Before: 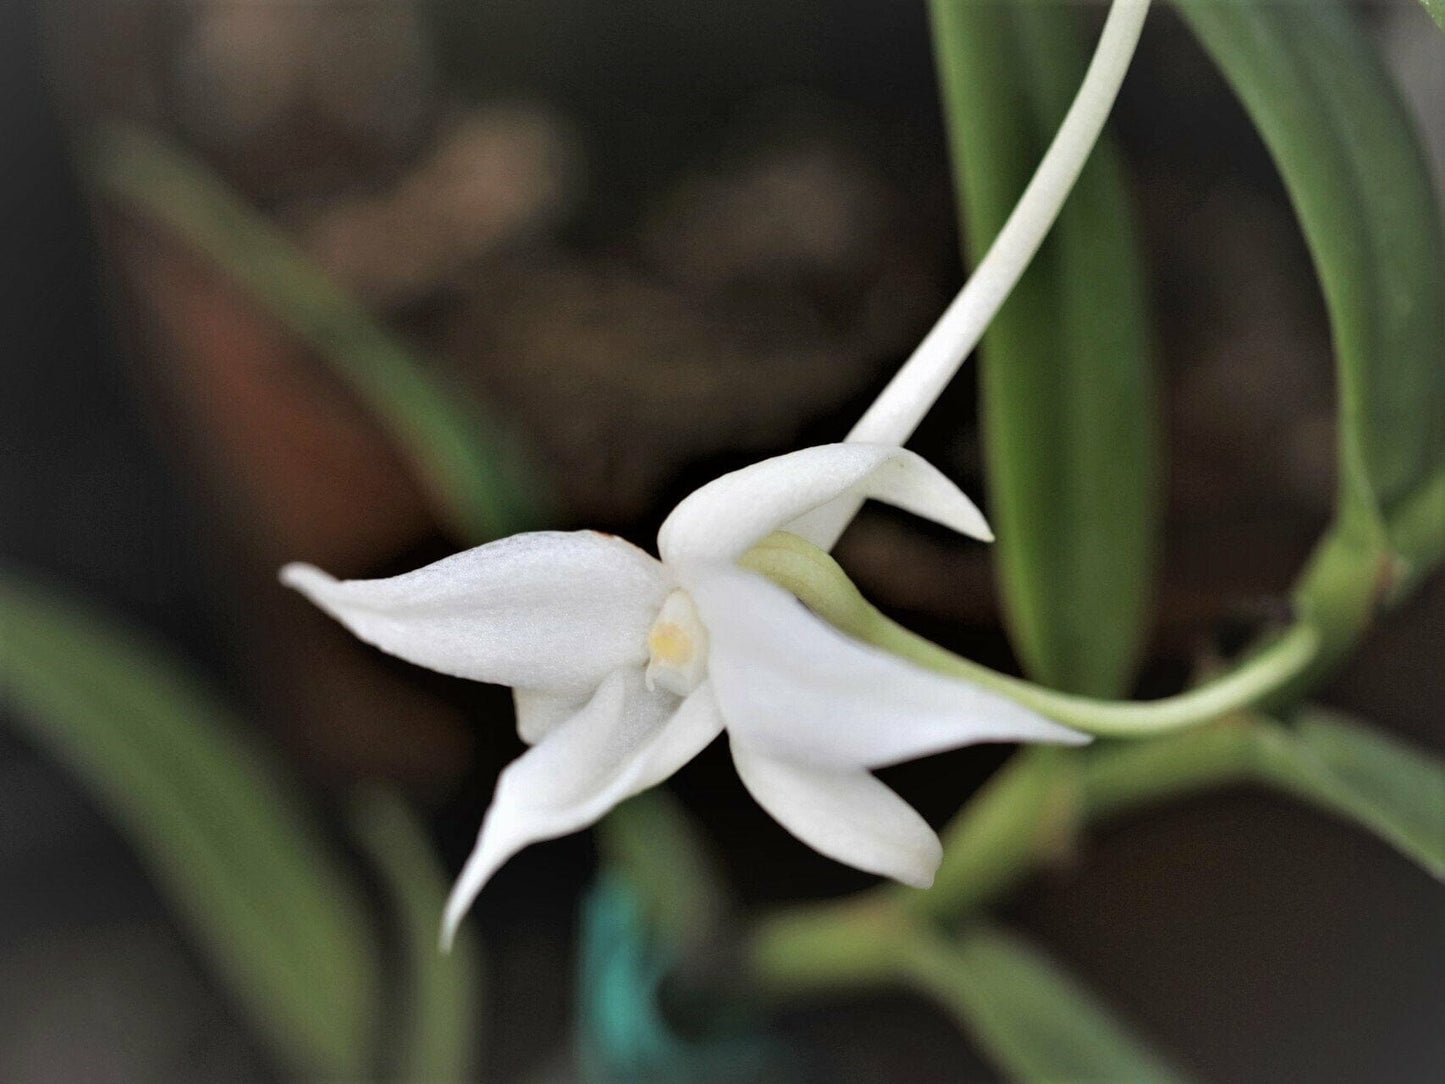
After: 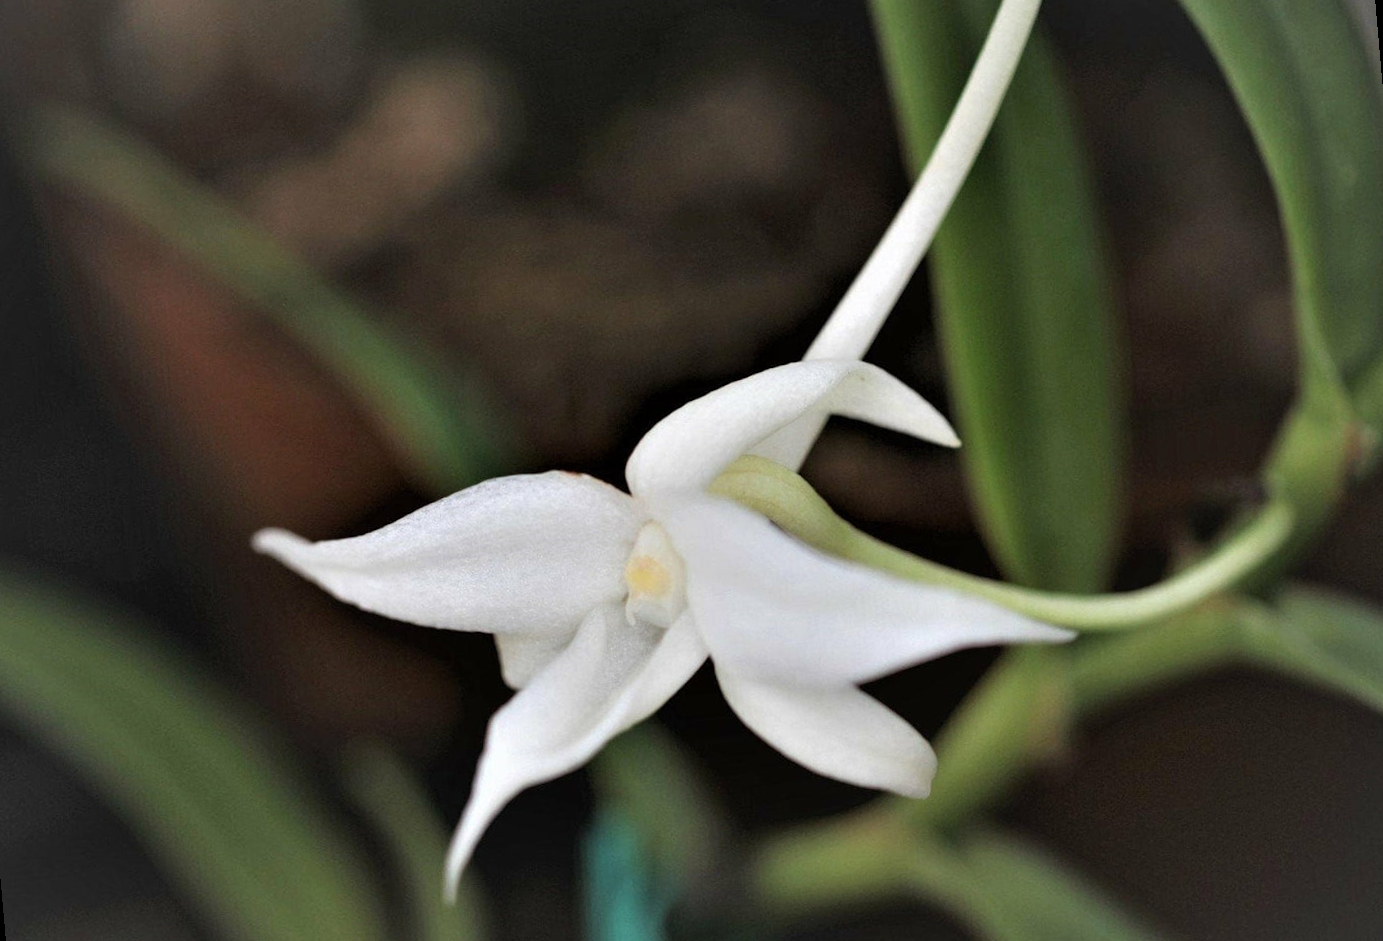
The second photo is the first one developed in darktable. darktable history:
rotate and perspective: rotation -5°, crop left 0.05, crop right 0.952, crop top 0.11, crop bottom 0.89
tone equalizer: on, module defaults
